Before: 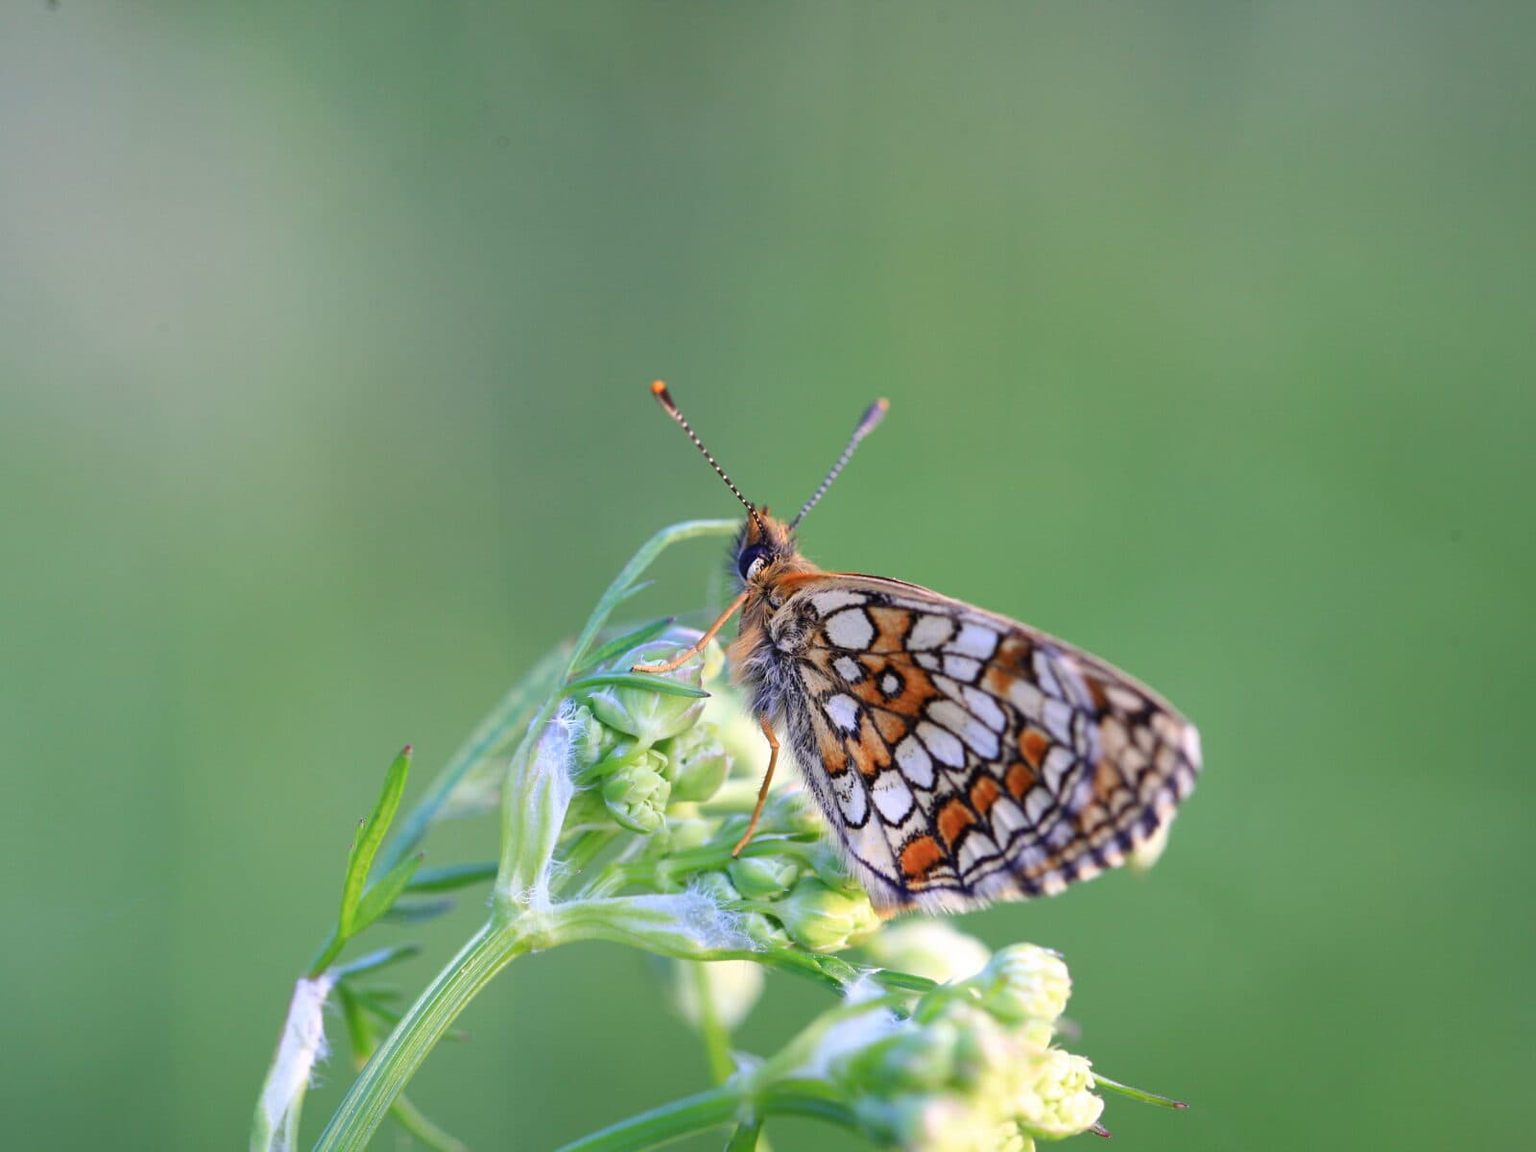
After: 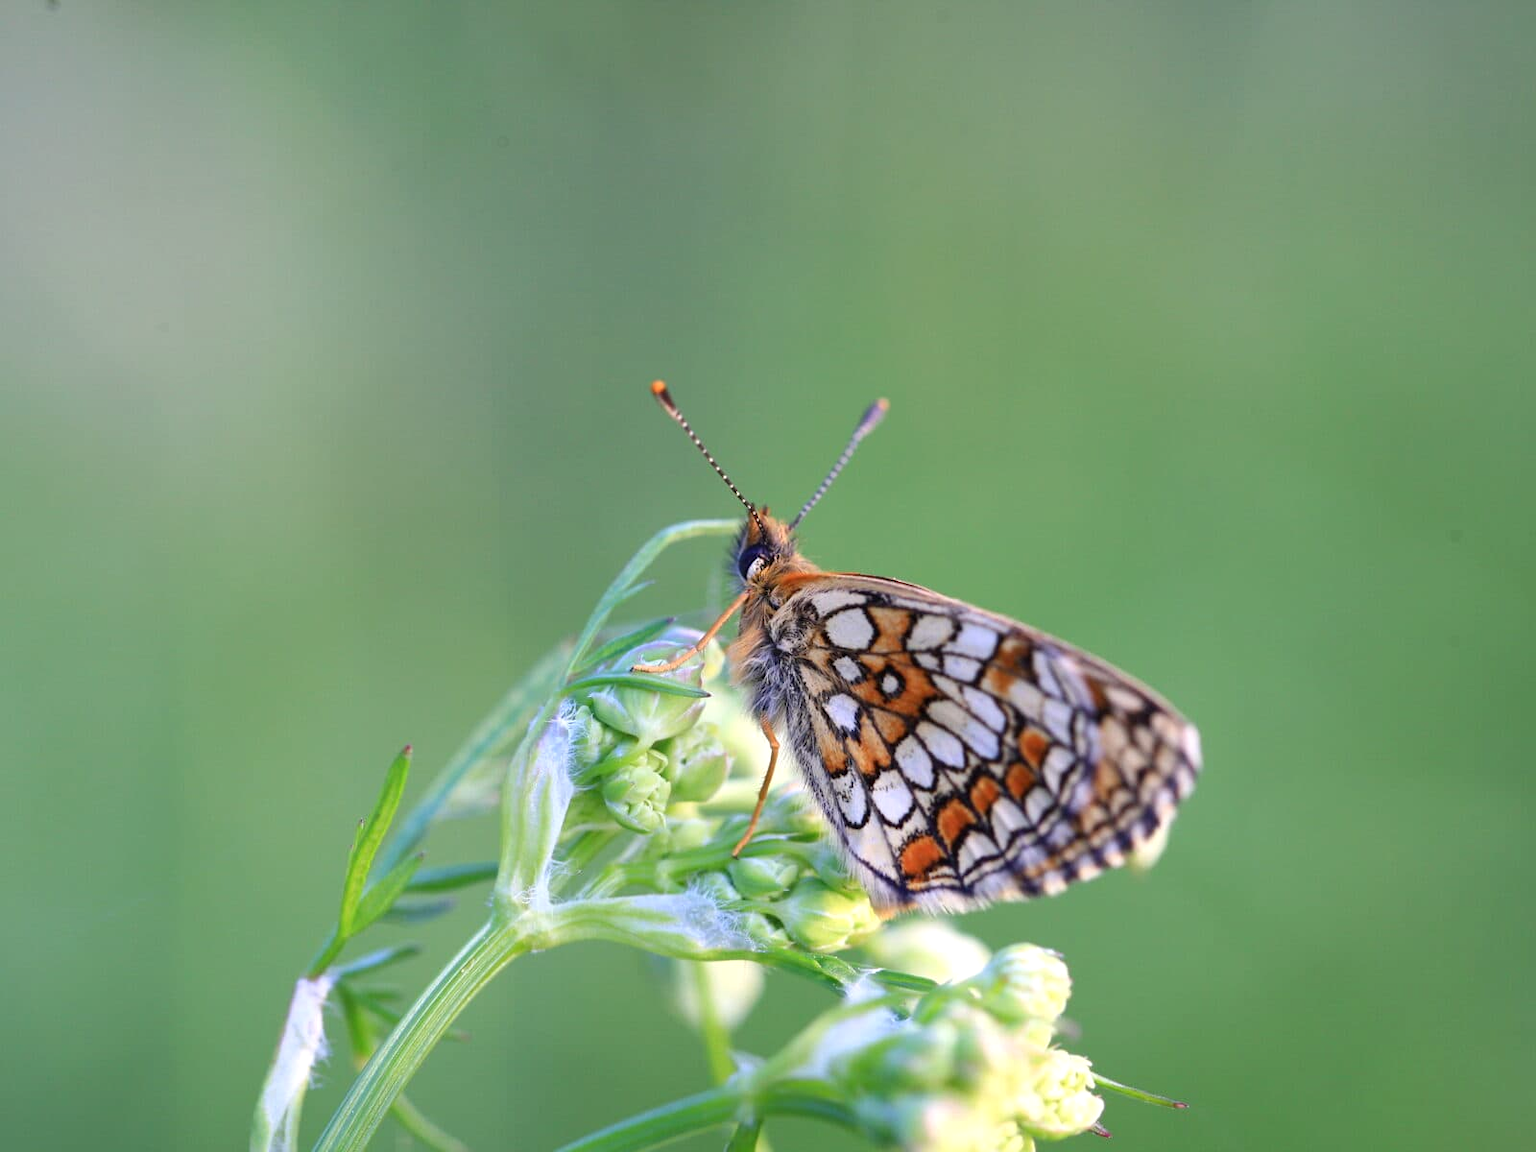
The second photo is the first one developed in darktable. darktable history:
exposure: exposure 0.124 EV, compensate exposure bias true, compensate highlight preservation false
